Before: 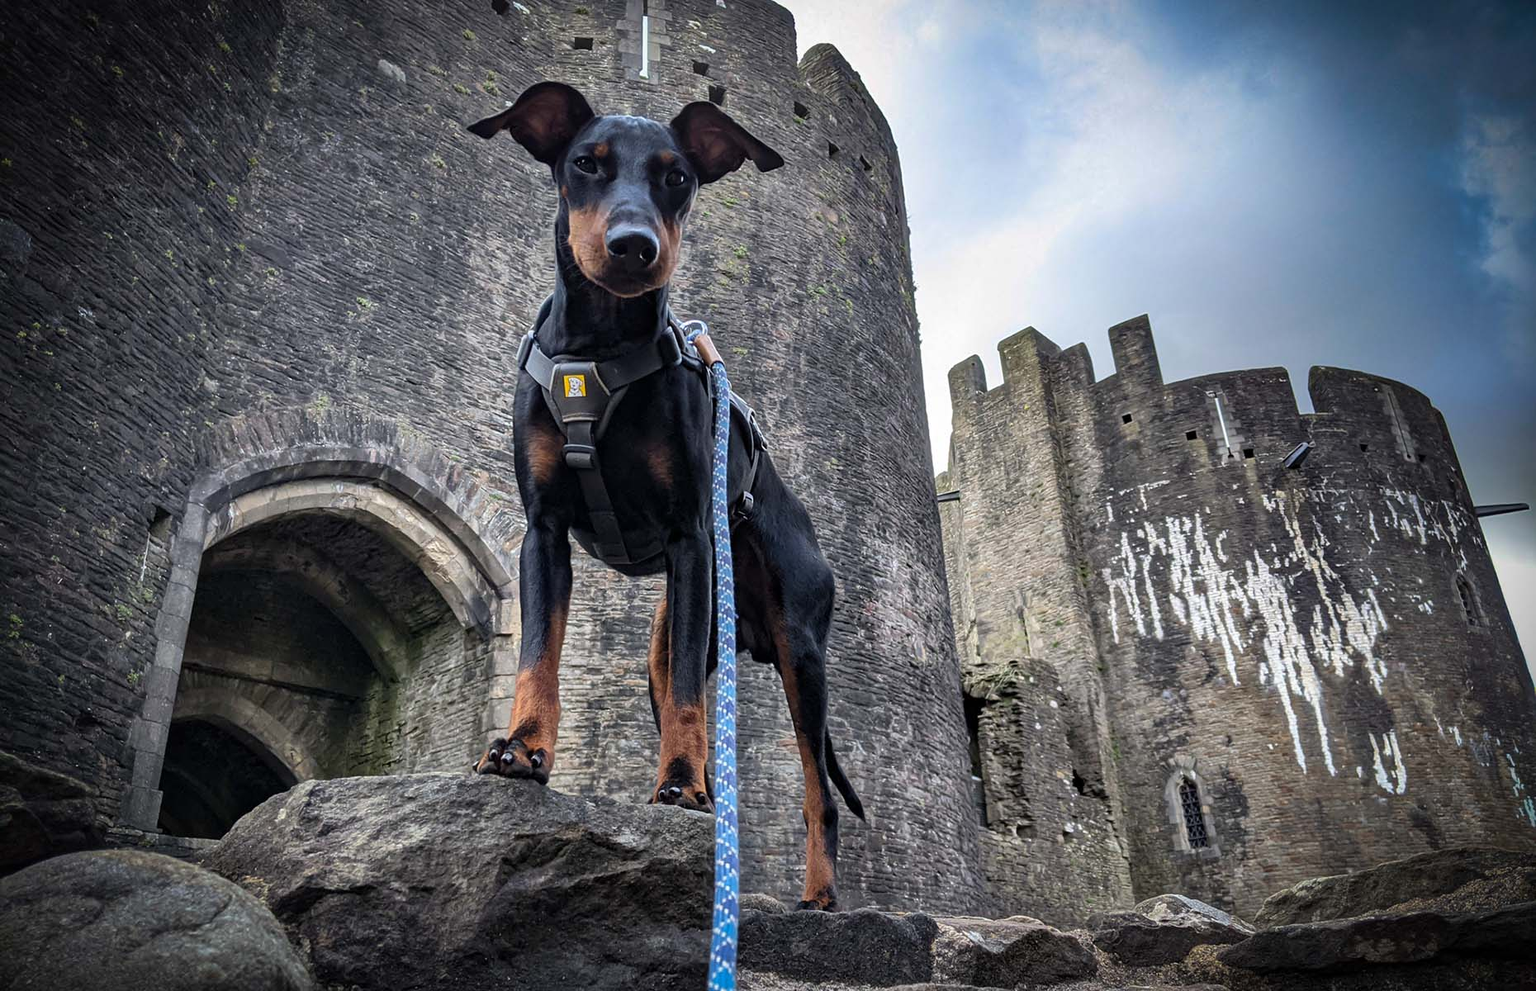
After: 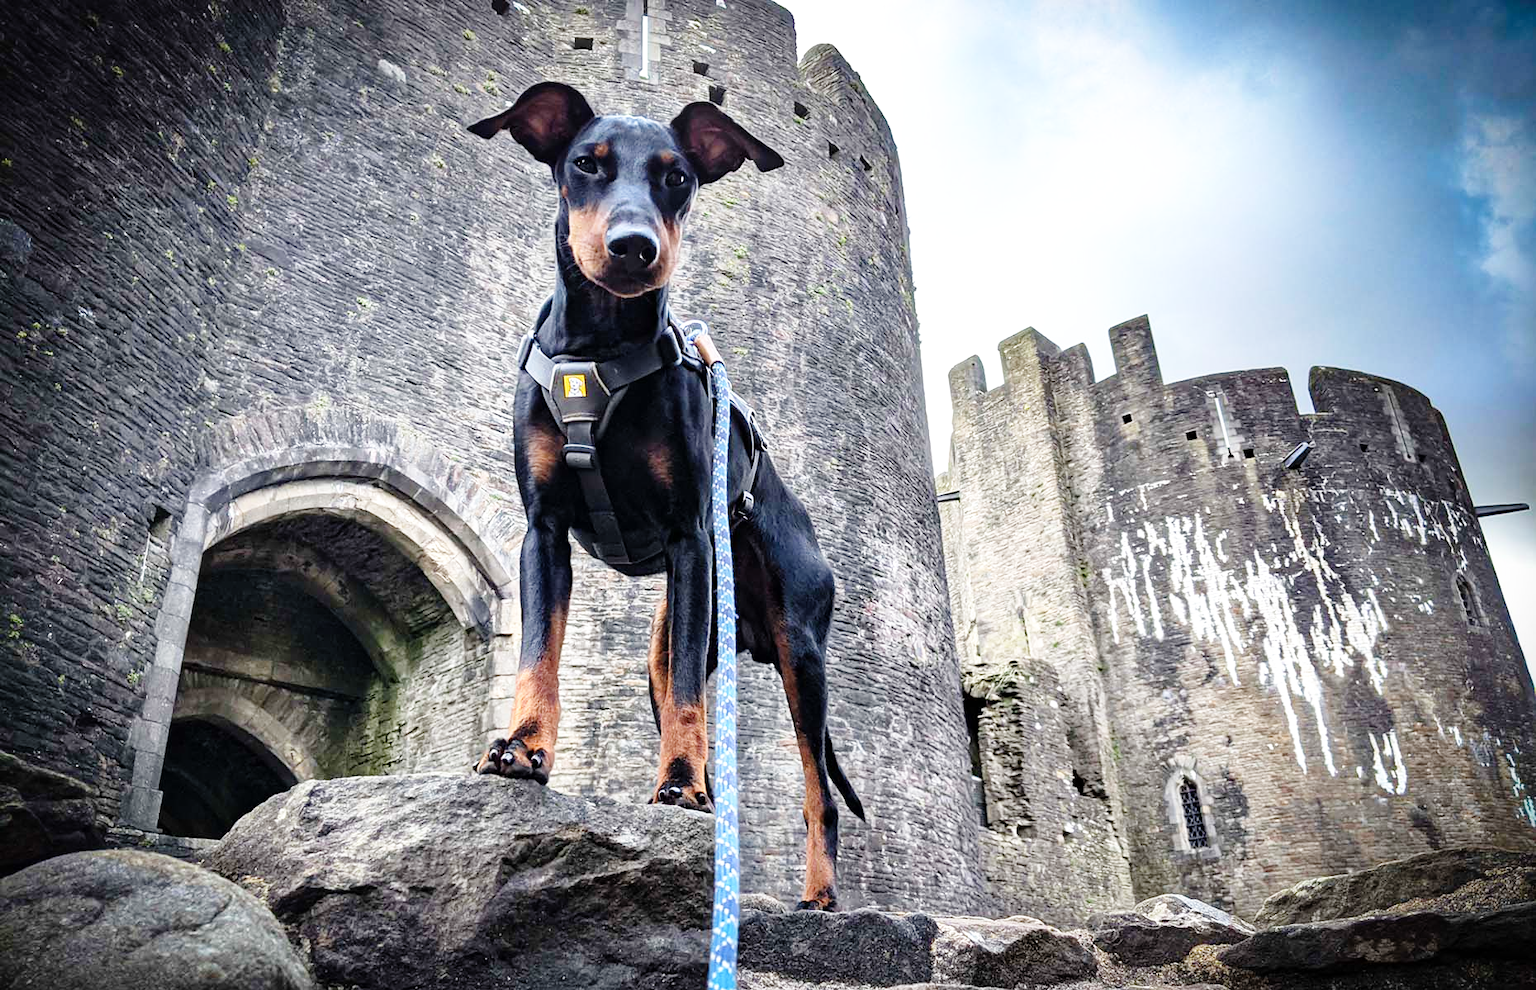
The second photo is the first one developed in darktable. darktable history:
exposure: exposure 0.4 EV, compensate highlight preservation false
base curve: curves: ch0 [(0, 0) (0.008, 0.007) (0.022, 0.029) (0.048, 0.089) (0.092, 0.197) (0.191, 0.399) (0.275, 0.534) (0.357, 0.65) (0.477, 0.78) (0.542, 0.833) (0.799, 0.973) (1, 1)], preserve colors none
white balance: red 1, blue 1
